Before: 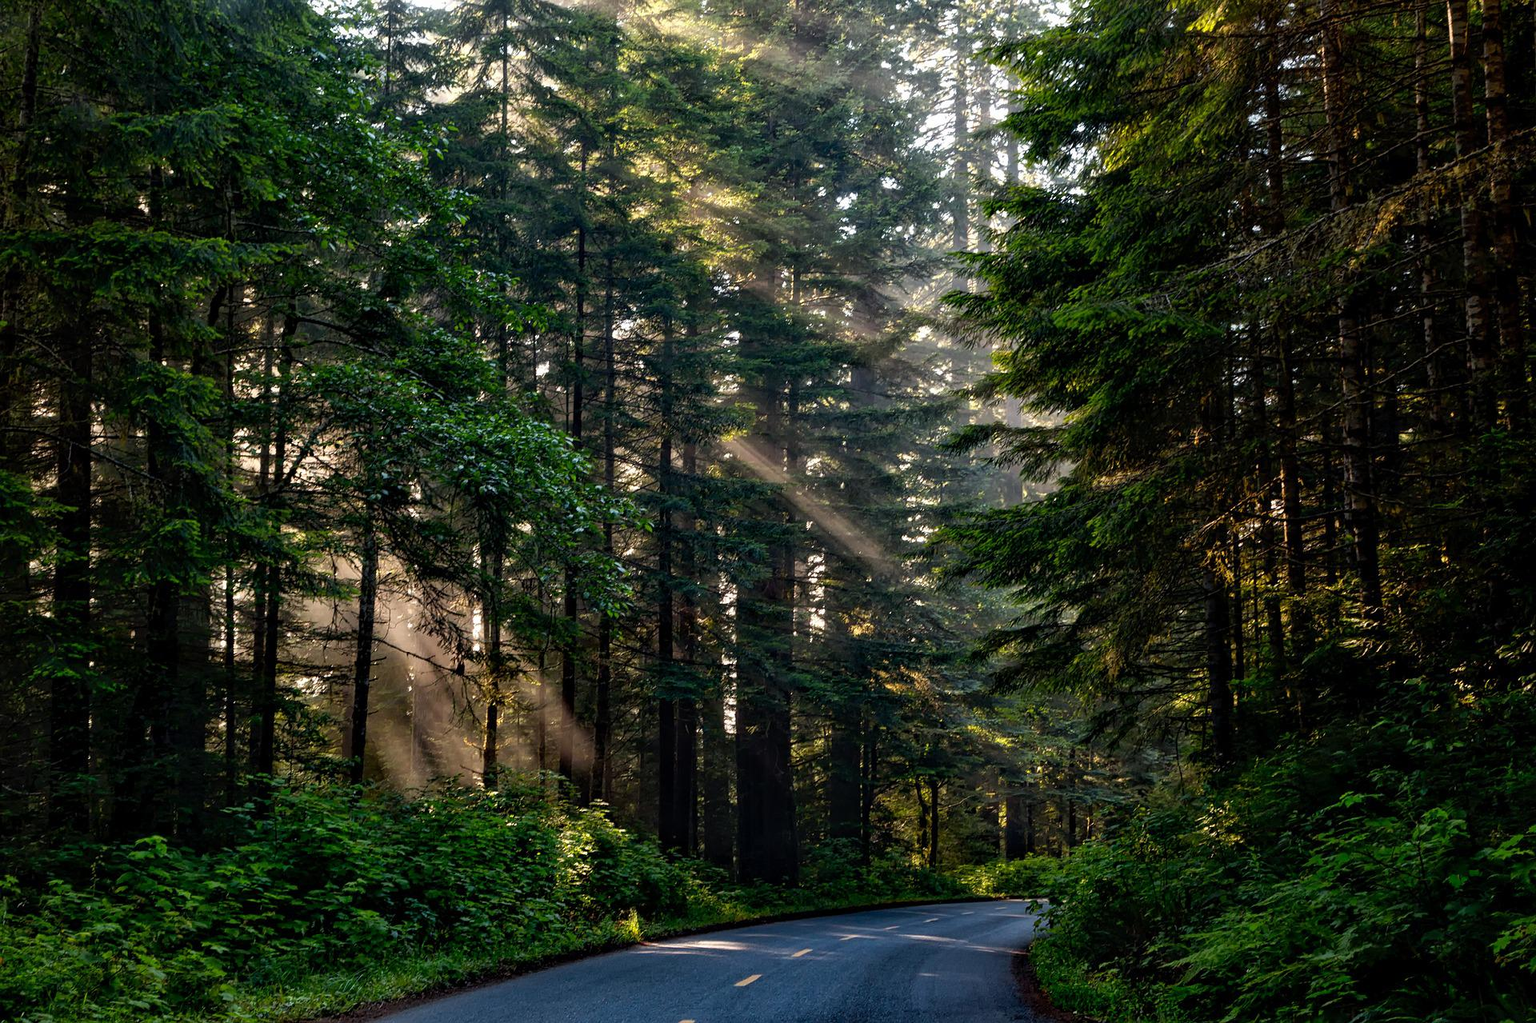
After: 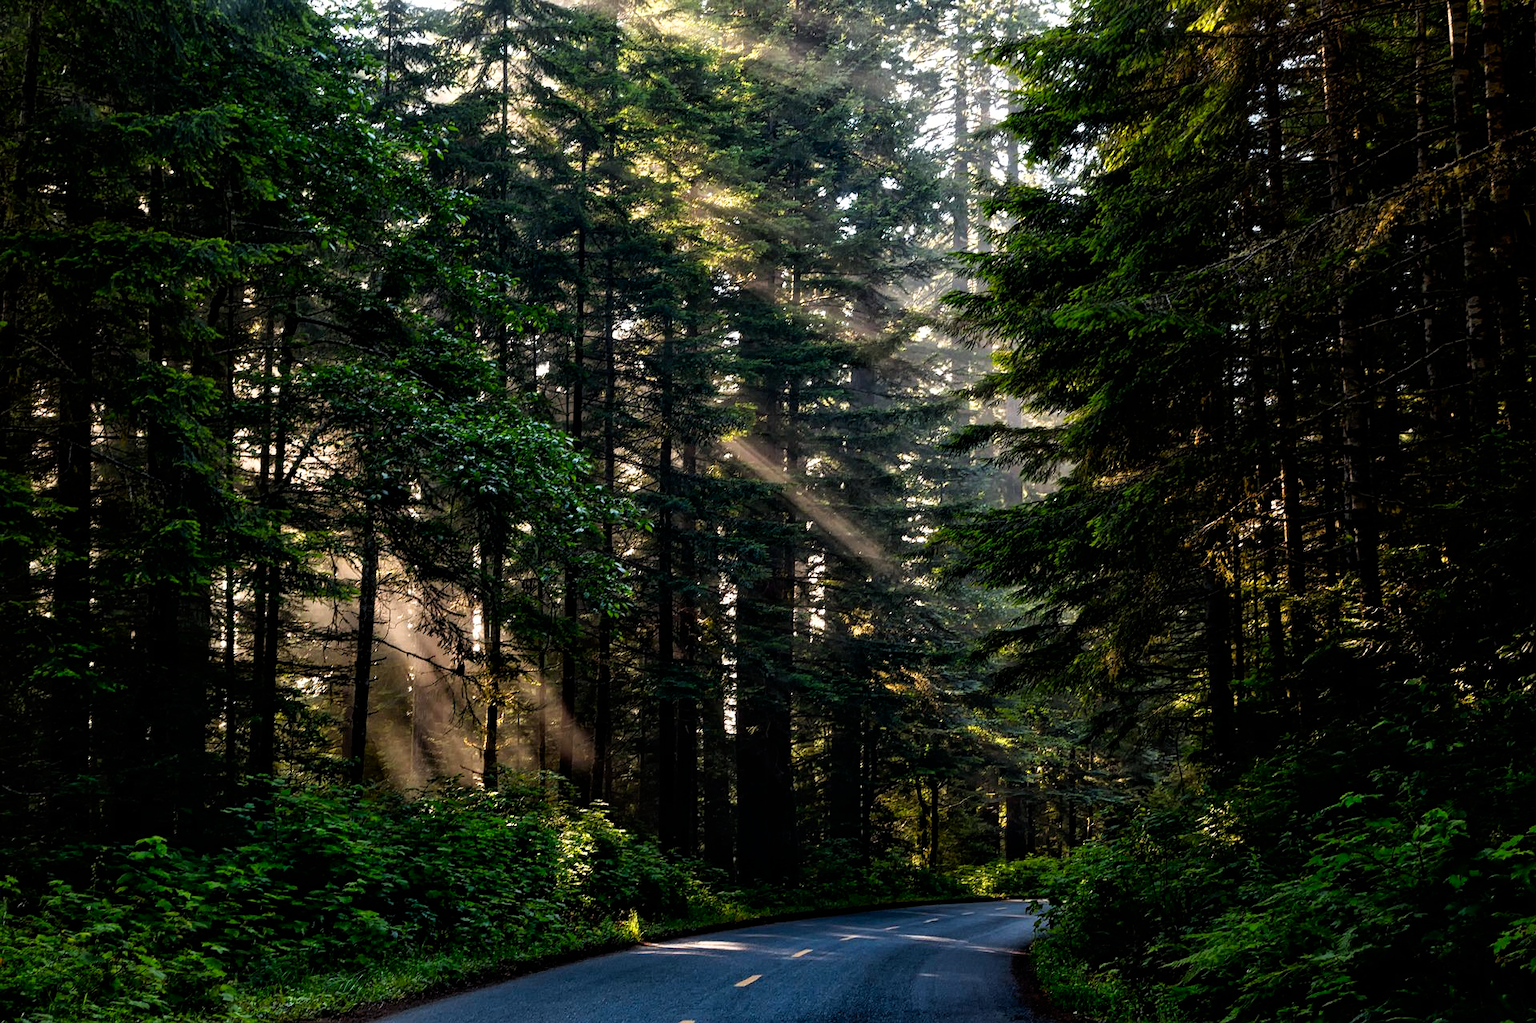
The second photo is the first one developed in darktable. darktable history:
filmic rgb: white relative exposure 2.45 EV, hardness 6.33
contrast brightness saturation: contrast 0.04, saturation 0.16
